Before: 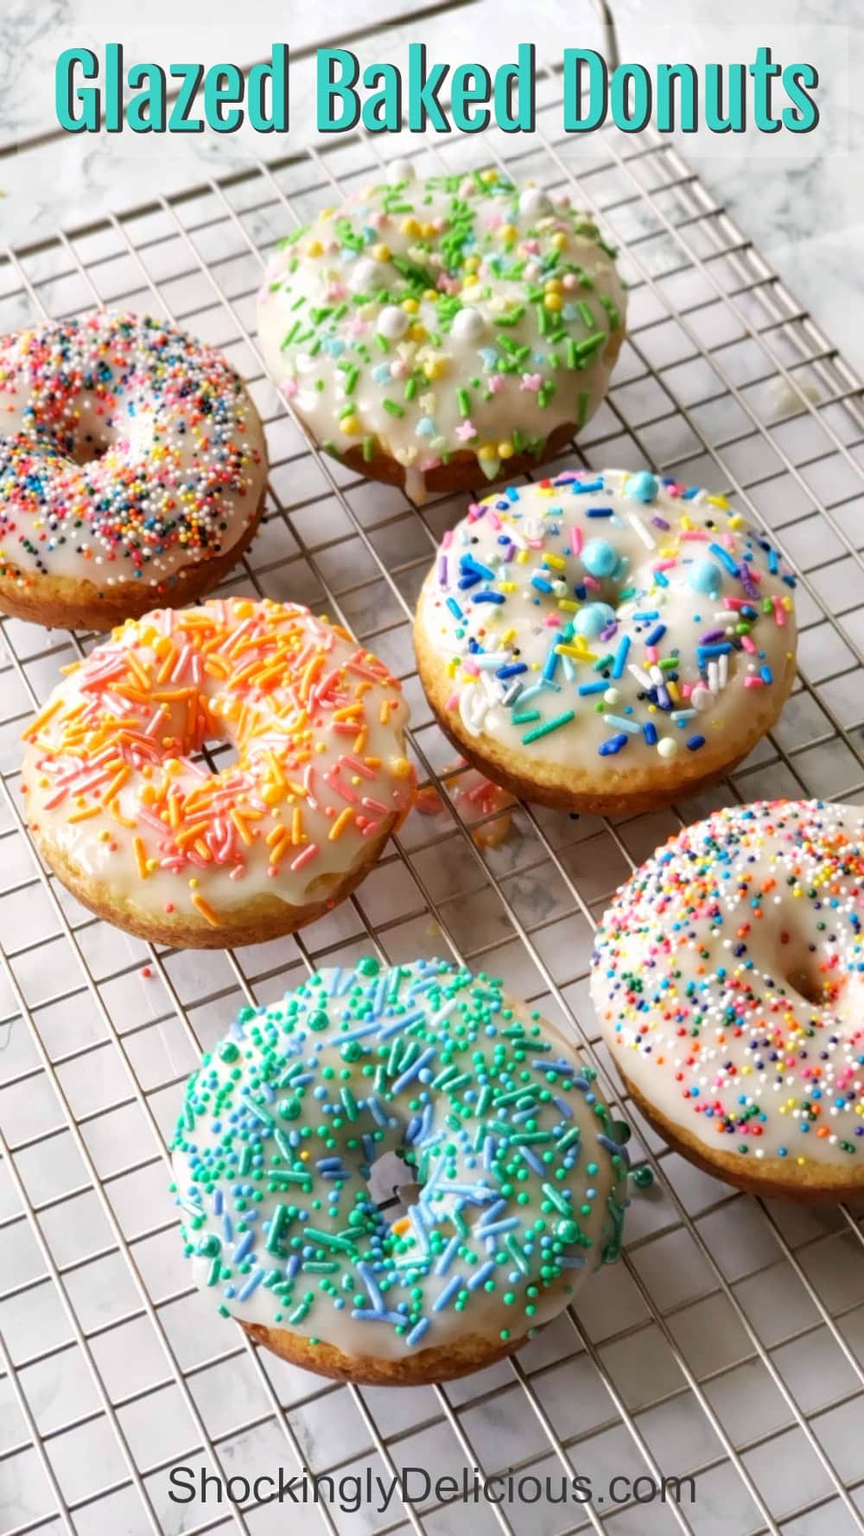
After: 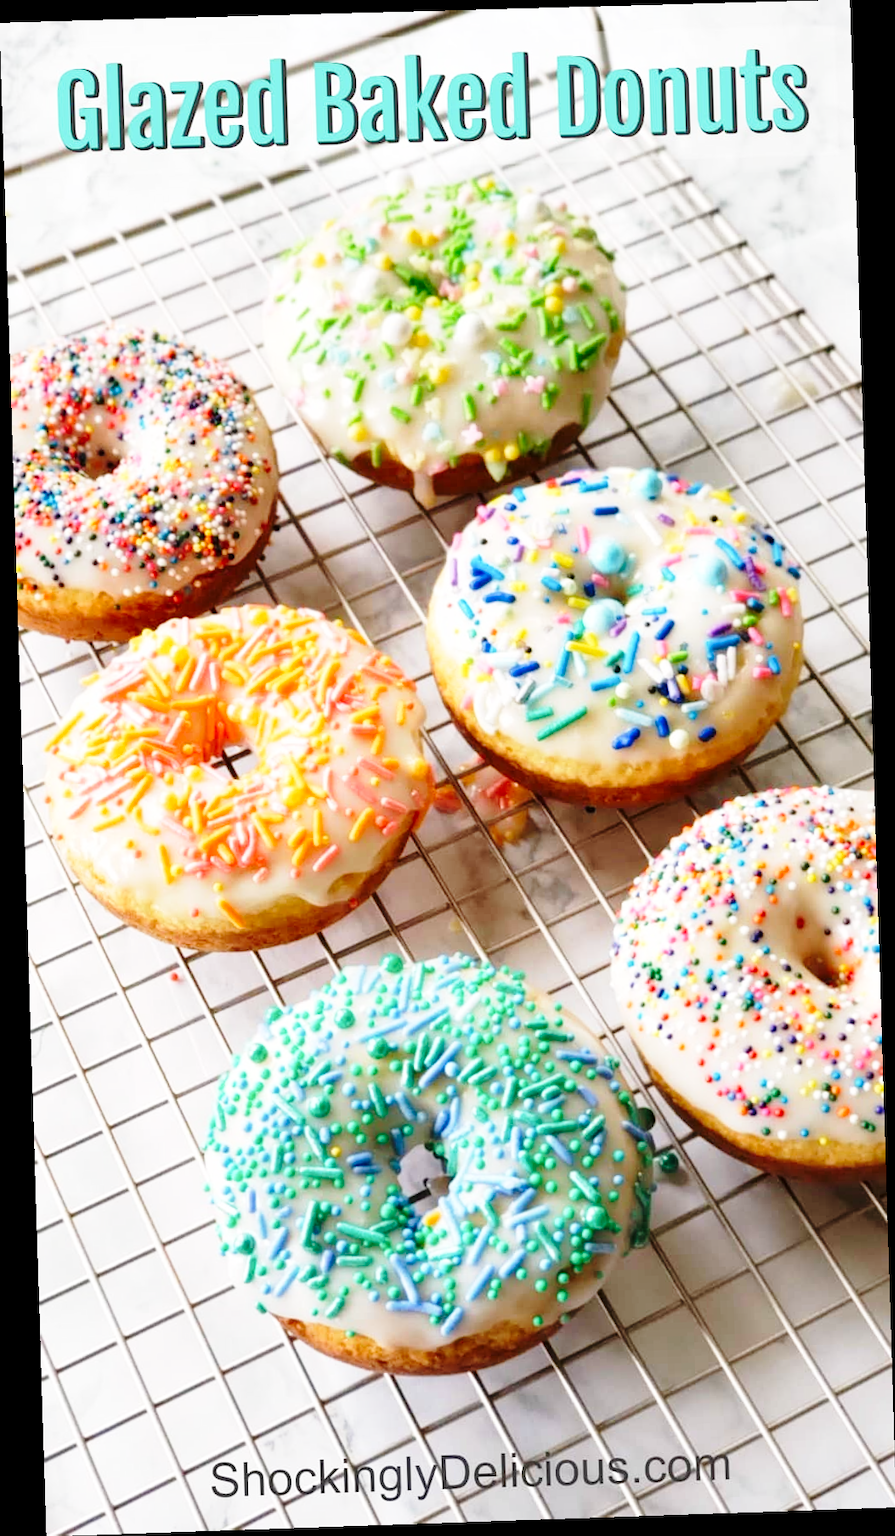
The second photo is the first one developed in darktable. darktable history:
rotate and perspective: rotation -1.77°, lens shift (horizontal) 0.004, automatic cropping off
base curve: curves: ch0 [(0, 0) (0.028, 0.03) (0.121, 0.232) (0.46, 0.748) (0.859, 0.968) (1, 1)], preserve colors none
